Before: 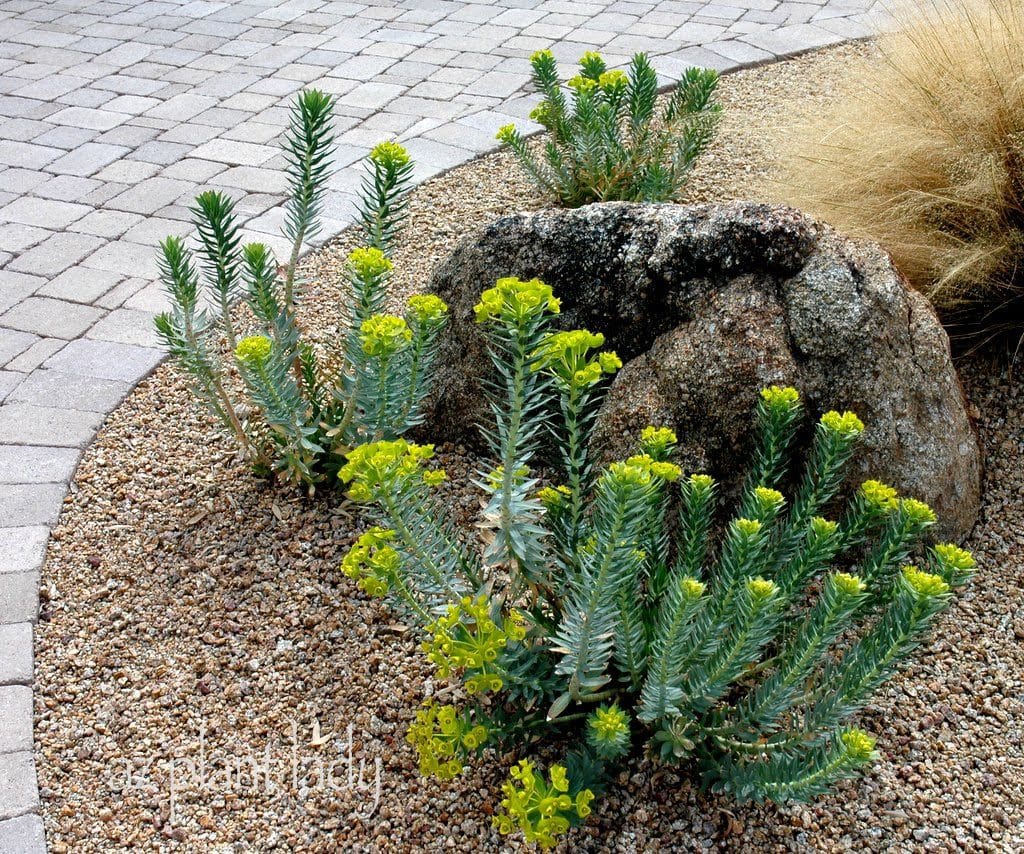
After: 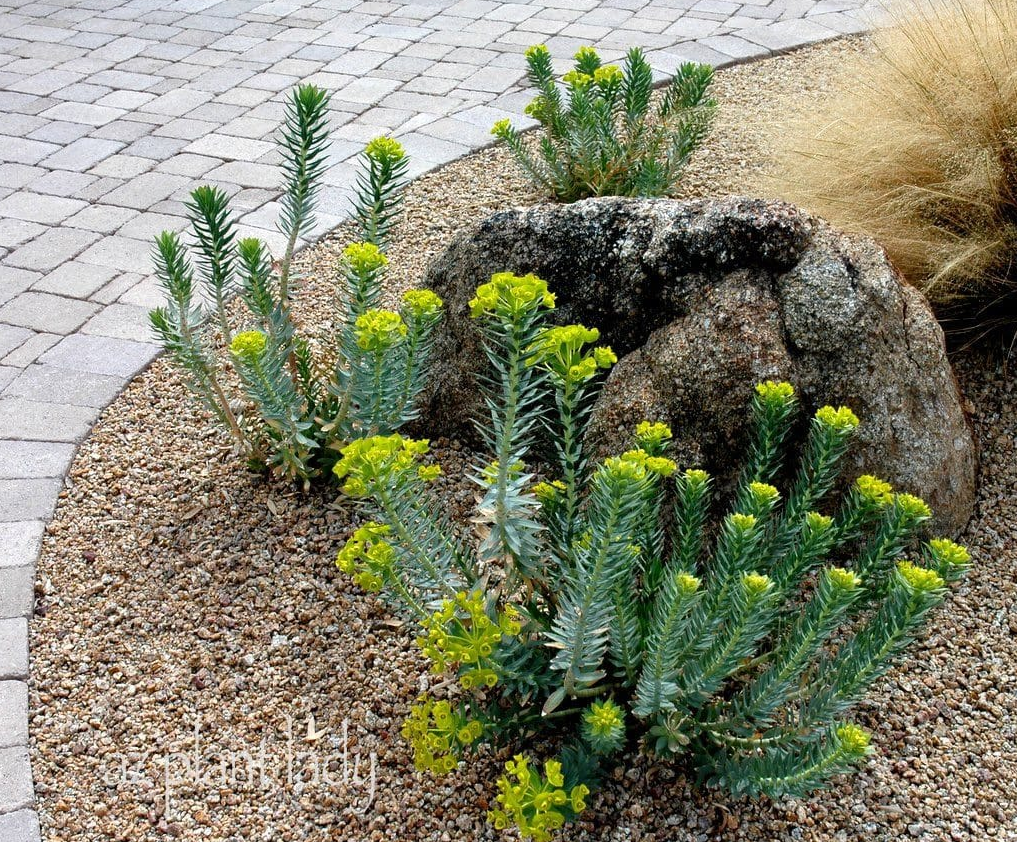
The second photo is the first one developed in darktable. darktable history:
crop: left 0.5%, top 0.701%, right 0.123%, bottom 0.629%
